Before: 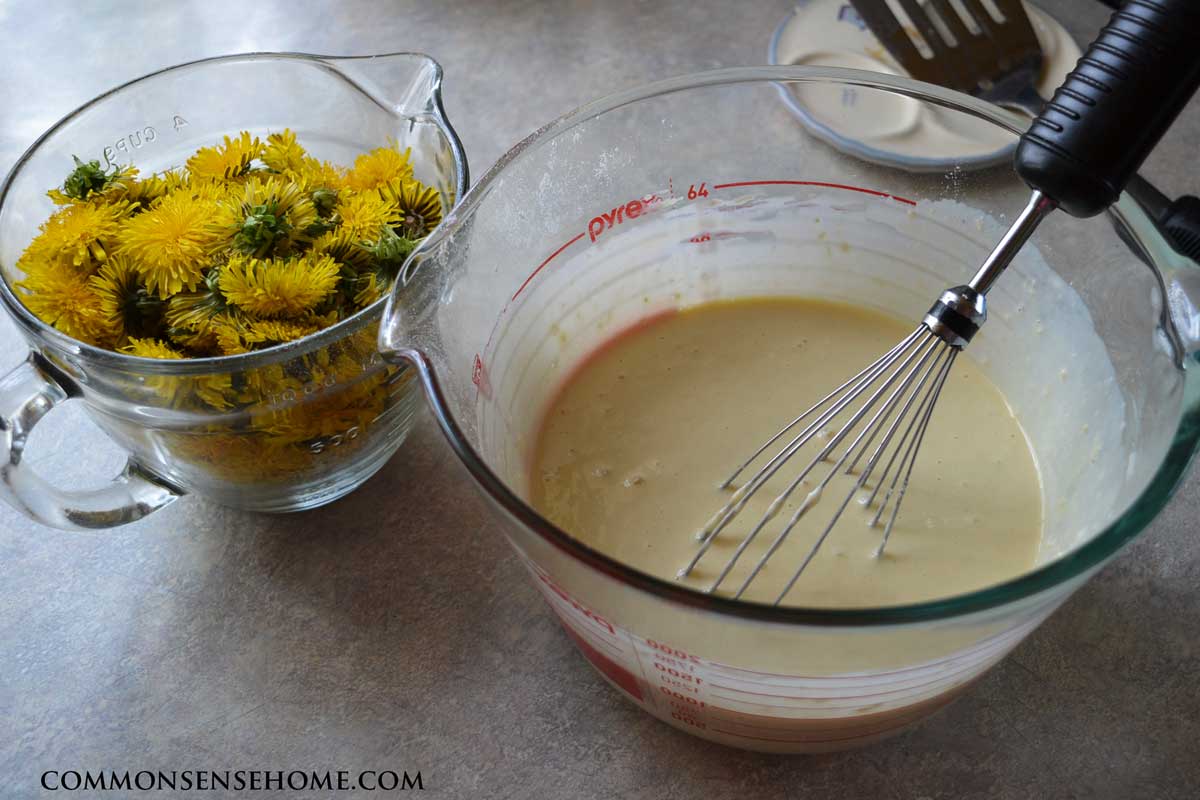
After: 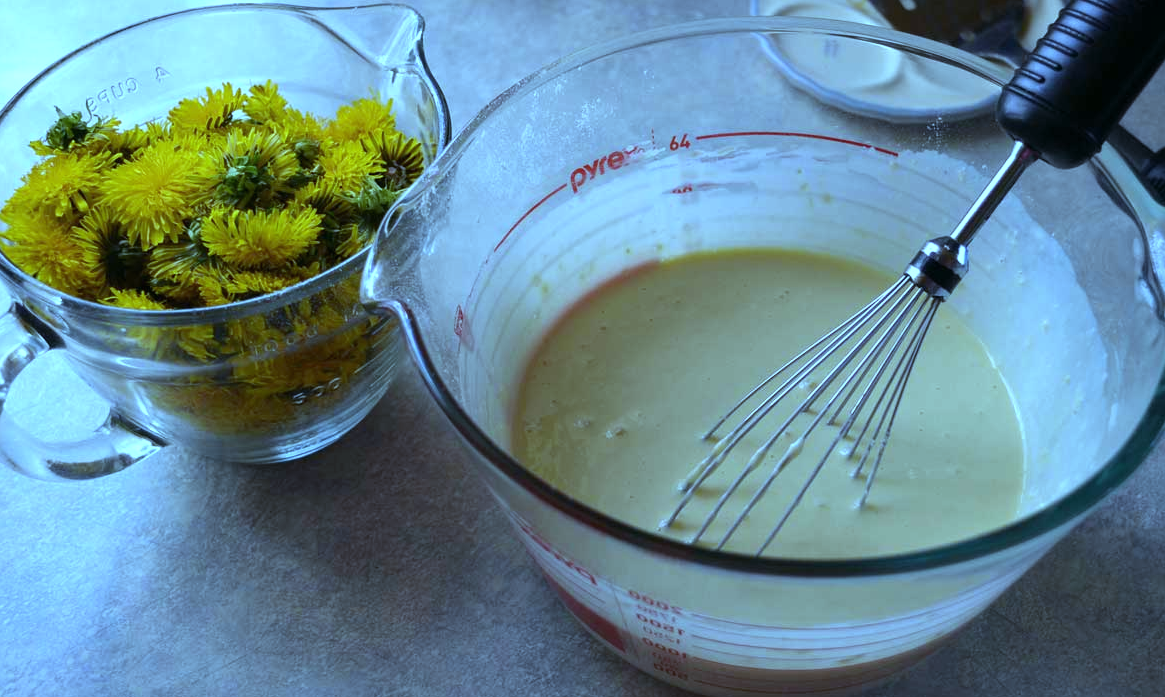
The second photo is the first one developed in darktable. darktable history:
color balance: mode lift, gamma, gain (sRGB), lift [0.997, 0.979, 1.021, 1.011], gamma [1, 1.084, 0.916, 0.998], gain [1, 0.87, 1.13, 1.101], contrast 4.55%, contrast fulcrum 38.24%, output saturation 104.09%
exposure: compensate highlight preservation false
crop: left 1.507%, top 6.147%, right 1.379%, bottom 6.637%
white balance: red 0.871, blue 1.249
